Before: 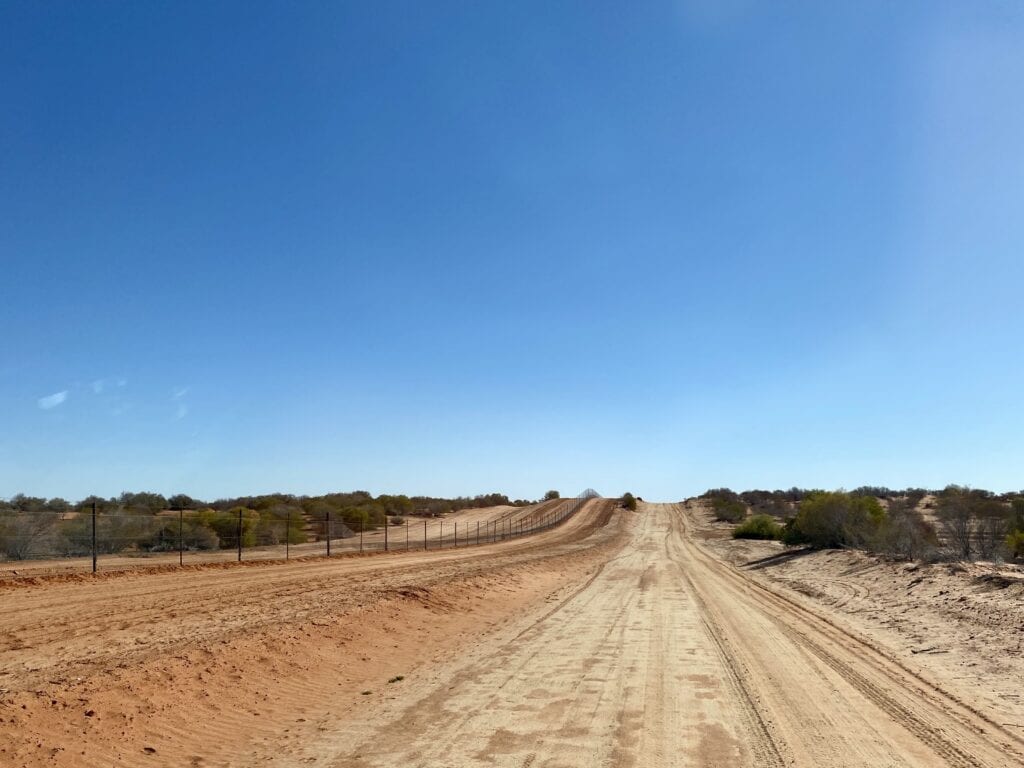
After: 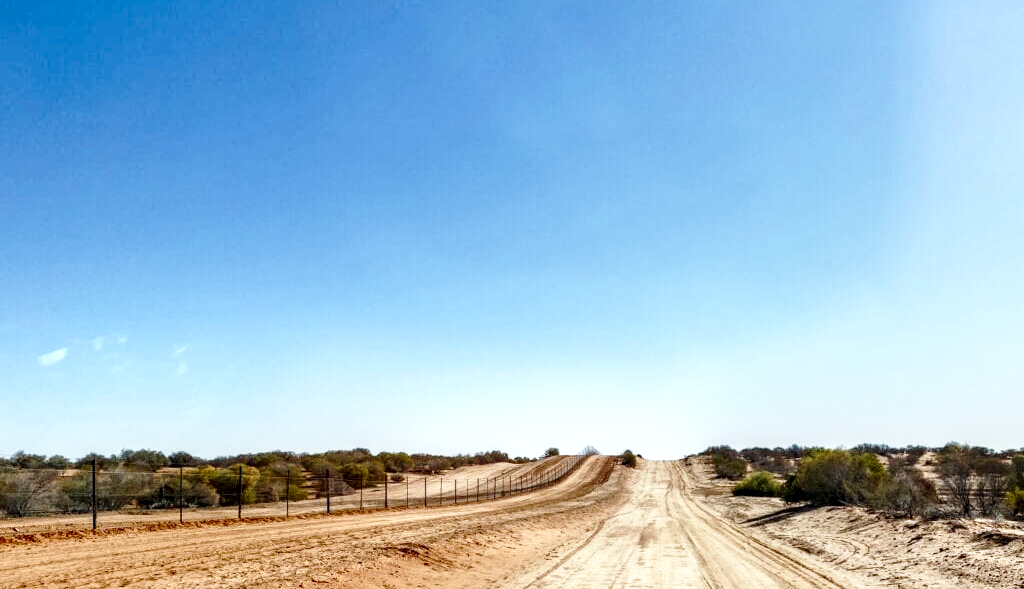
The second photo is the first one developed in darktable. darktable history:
local contrast: detail 150%
base curve: curves: ch0 [(0, 0) (0.028, 0.03) (0.121, 0.232) (0.46, 0.748) (0.859, 0.968) (1, 1)], preserve colors none
crop: top 5.667%, bottom 17.637%
